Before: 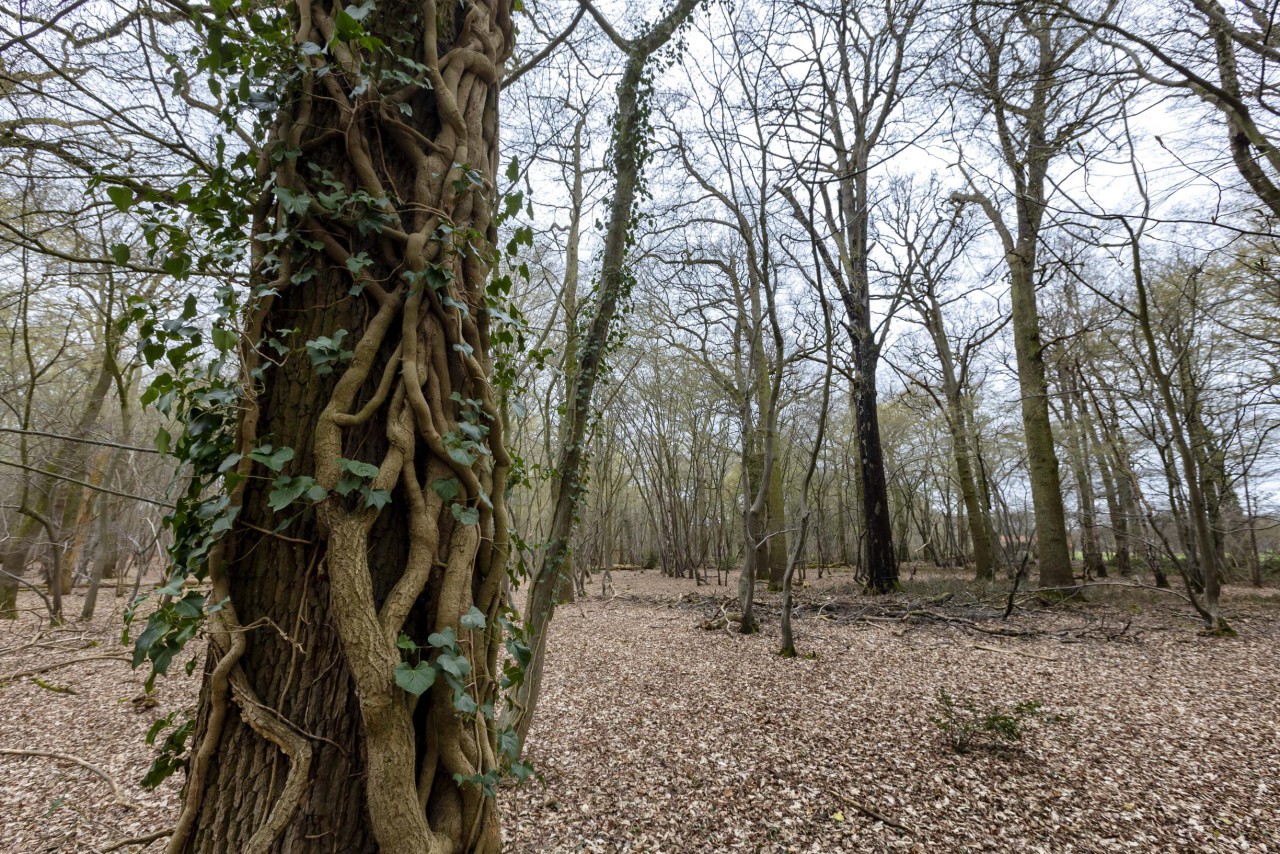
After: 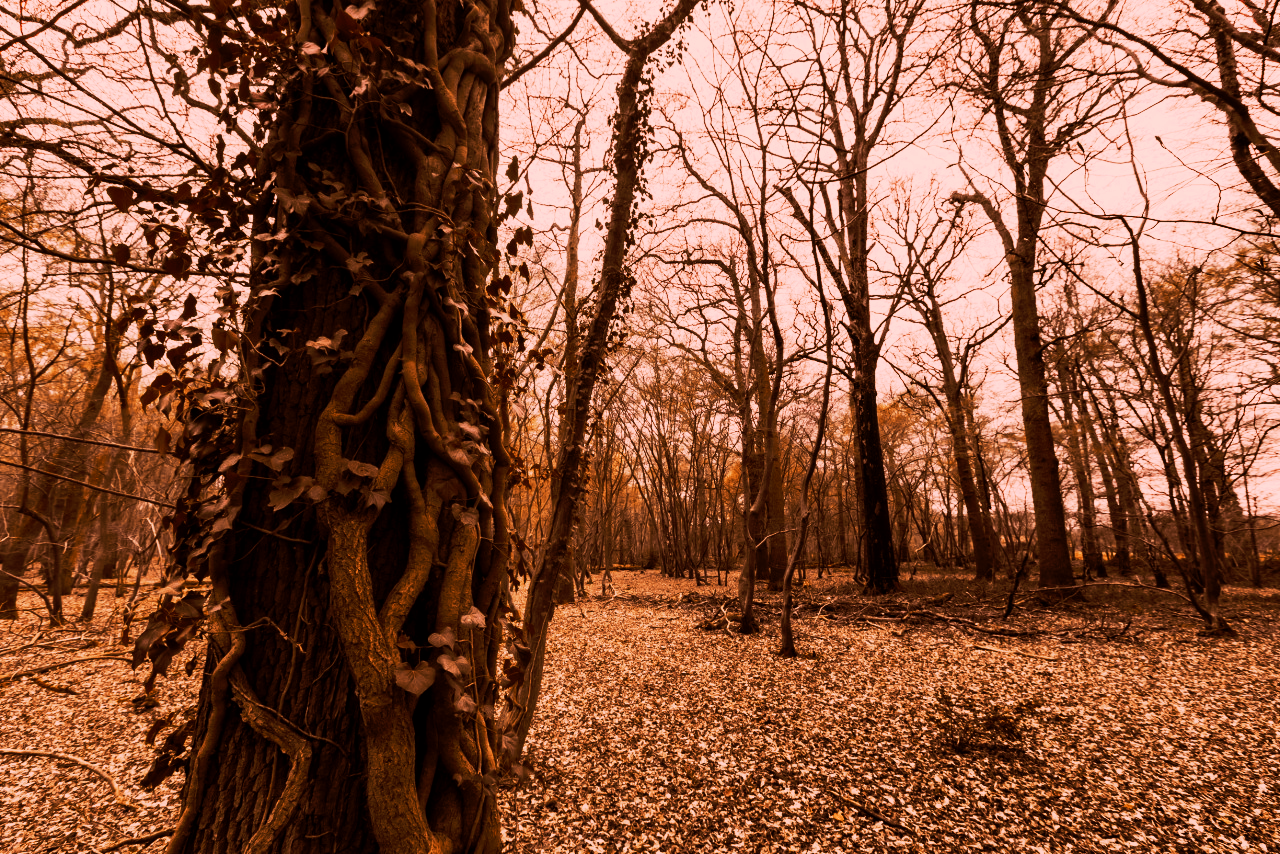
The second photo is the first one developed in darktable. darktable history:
tone curve: curves: ch0 [(0, 0) (0.003, 0.002) (0.011, 0.002) (0.025, 0.002) (0.044, 0.007) (0.069, 0.014) (0.1, 0.026) (0.136, 0.04) (0.177, 0.061) (0.224, 0.1) (0.277, 0.151) (0.335, 0.198) (0.399, 0.272) (0.468, 0.387) (0.543, 0.553) (0.623, 0.716) (0.709, 0.8) (0.801, 0.855) (0.898, 0.897) (1, 1)], preserve colors none
color look up table: target L [68.84, 57.68, 77.52, 72, 45.67, 49.08, 52.29, 43.08, 27.51, 202.02, 59.04, 68.03, 58.42, 50.54, 51.13, 48.71, 44.01, 50.99, 30.16, 28.3, 16.2, 90.83, 74.6, 78.79, 78.03, 71.5, 68.89, 63.27, 54.07, 67.99, 59.58, 67.98, 64.03, 34.03, 63.78, 27.48, 31.69, 28.64, 10.73, 22.52, 93.39, 72.87, 81.75, 69.06, 68.08, 67.03, 69.75, 45.45, 6.199], target a [41.22, 39.61, 35, 38.51, 22.48, 22.63, 16.8, 21.95, 24.98, 0, 34.21, 39.31, 34.38, 20.28, 20.38, 18.7, 17.49, 17.88, 26.63, 22.8, 18.41, 30.58, 37.85, 35.91, 37.23, 31.54, 33.7, 35.53, 14.02, 34.44, 31.26, 34.42, 34.69, 24.59, 34.32, 21.29, 22.93, 23.7, 15.6, 17.06, 27.74, 37, 35.47, 39.23, 34.99, 38.45, 40.89, 17.78, 4.4], target b [26, 44.12, 27.05, 25.27, 41.76, 42.01, 38.22, 41.08, 33.94, -0.001, 41.51, 27.98, 41.53, 41.63, 41.75, 41.33, 40.19, 41.3, 35.94, 34.79, 20.82, 27.06, 27.64, 23.4, 31.25, 45.56, 46.18, 42.9, 14.13, 44.99, 32.1, 45.09, 42.87, 38.09, 42.98, 27.46, 37.01, 35.24, 13.32, 28.63, 21.23, 27.65, 29.28, 30.4, 42.23, 27.26, 24.81, 40.57, 9.95], num patches 49
